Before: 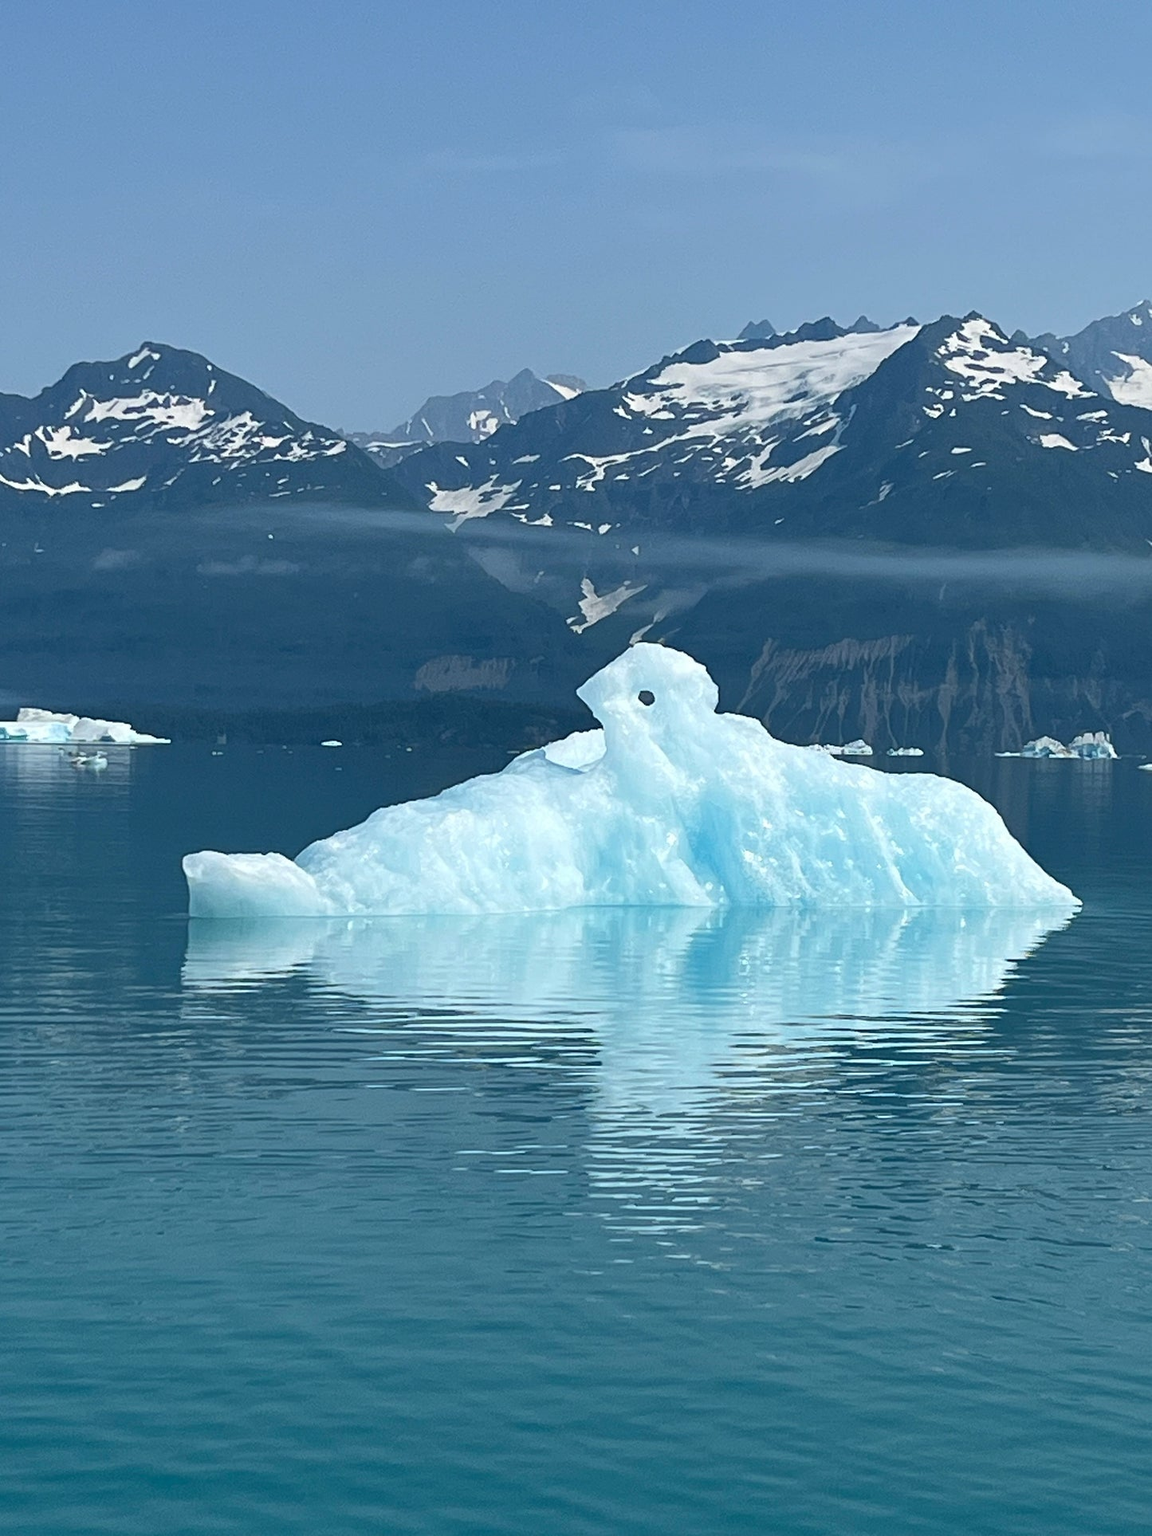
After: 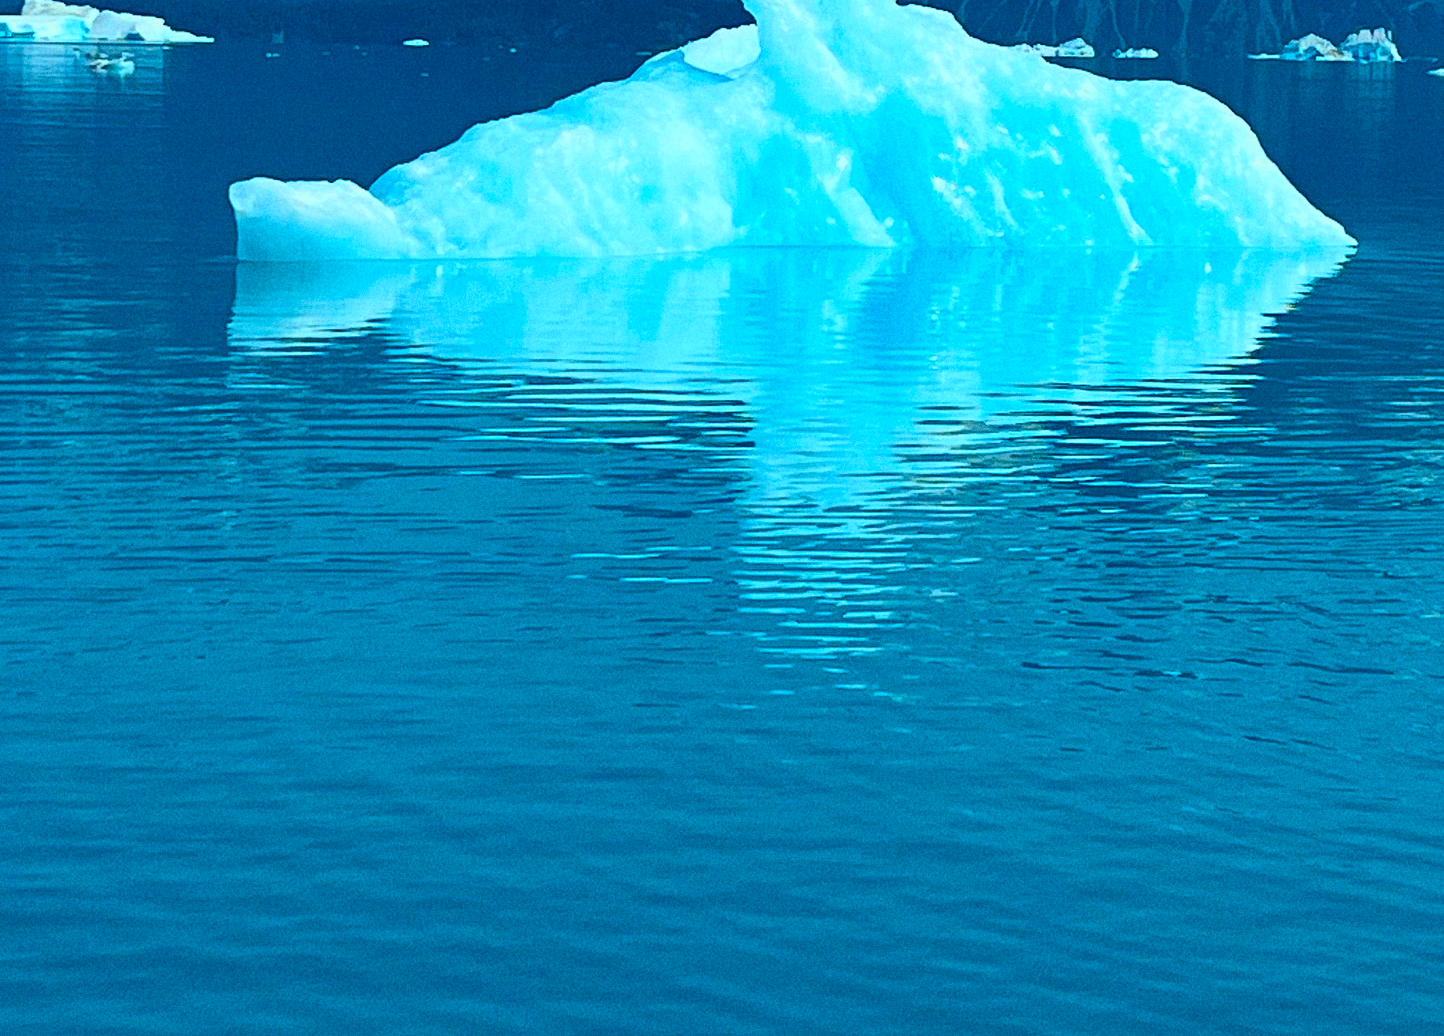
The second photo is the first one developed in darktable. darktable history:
color balance rgb: perceptual saturation grading › global saturation 25%, global vibrance 20%
color contrast: green-magenta contrast 1.2, blue-yellow contrast 1.2
crop and rotate: top 46.237%
vibrance: on, module defaults
color correction: highlights a* -6.69, highlights b* 0.49
fill light: on, module defaults
grain: coarseness 22.88 ISO
tone curve: curves: ch0 [(0, 0.011) (0.139, 0.106) (0.295, 0.271) (0.499, 0.523) (0.739, 0.782) (0.857, 0.879) (1, 0.967)]; ch1 [(0, 0) (0.272, 0.249) (0.388, 0.385) (0.469, 0.456) (0.495, 0.497) (0.524, 0.518) (0.602, 0.623) (0.725, 0.779) (1, 1)]; ch2 [(0, 0) (0.125, 0.089) (0.353, 0.329) (0.443, 0.408) (0.502, 0.499) (0.548, 0.549) (0.608, 0.635) (1, 1)], color space Lab, independent channels, preserve colors none
